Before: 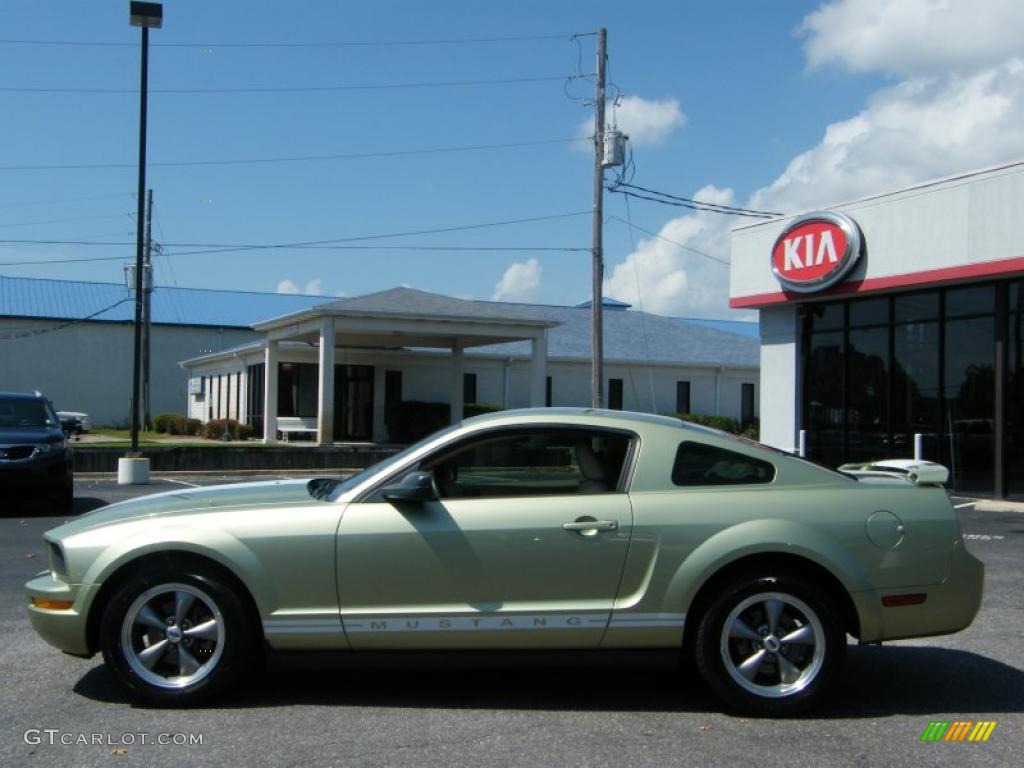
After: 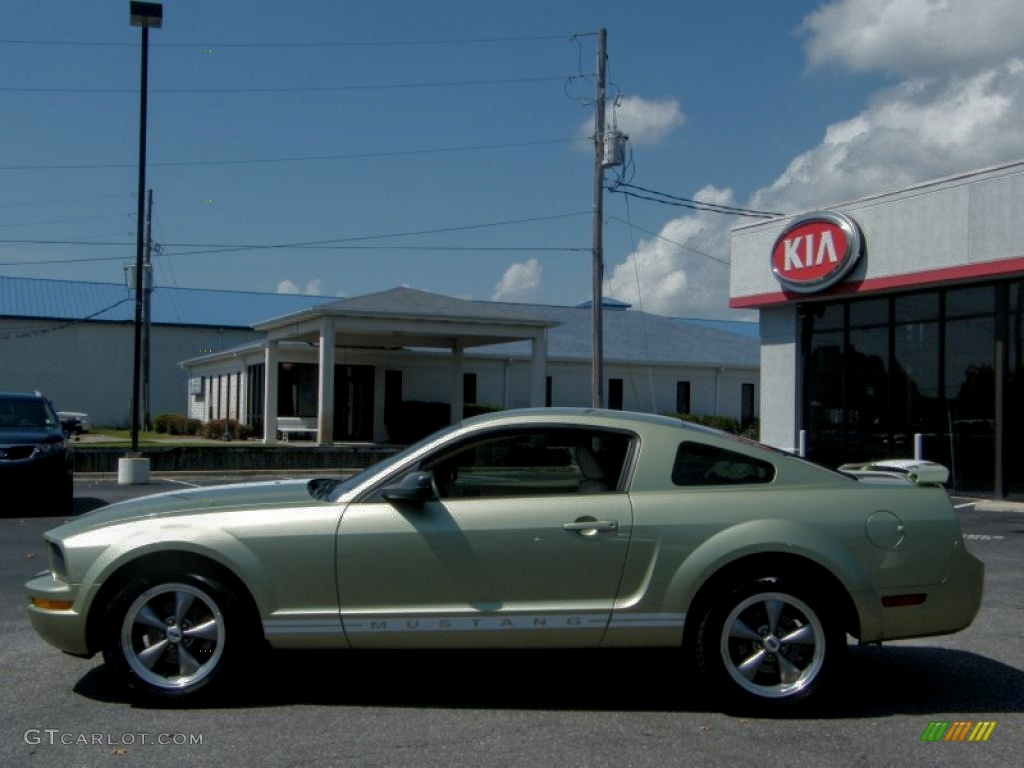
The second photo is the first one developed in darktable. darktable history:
local contrast: on, module defaults
base curve: curves: ch0 [(0, 0) (0.841, 0.609) (1, 1)]
